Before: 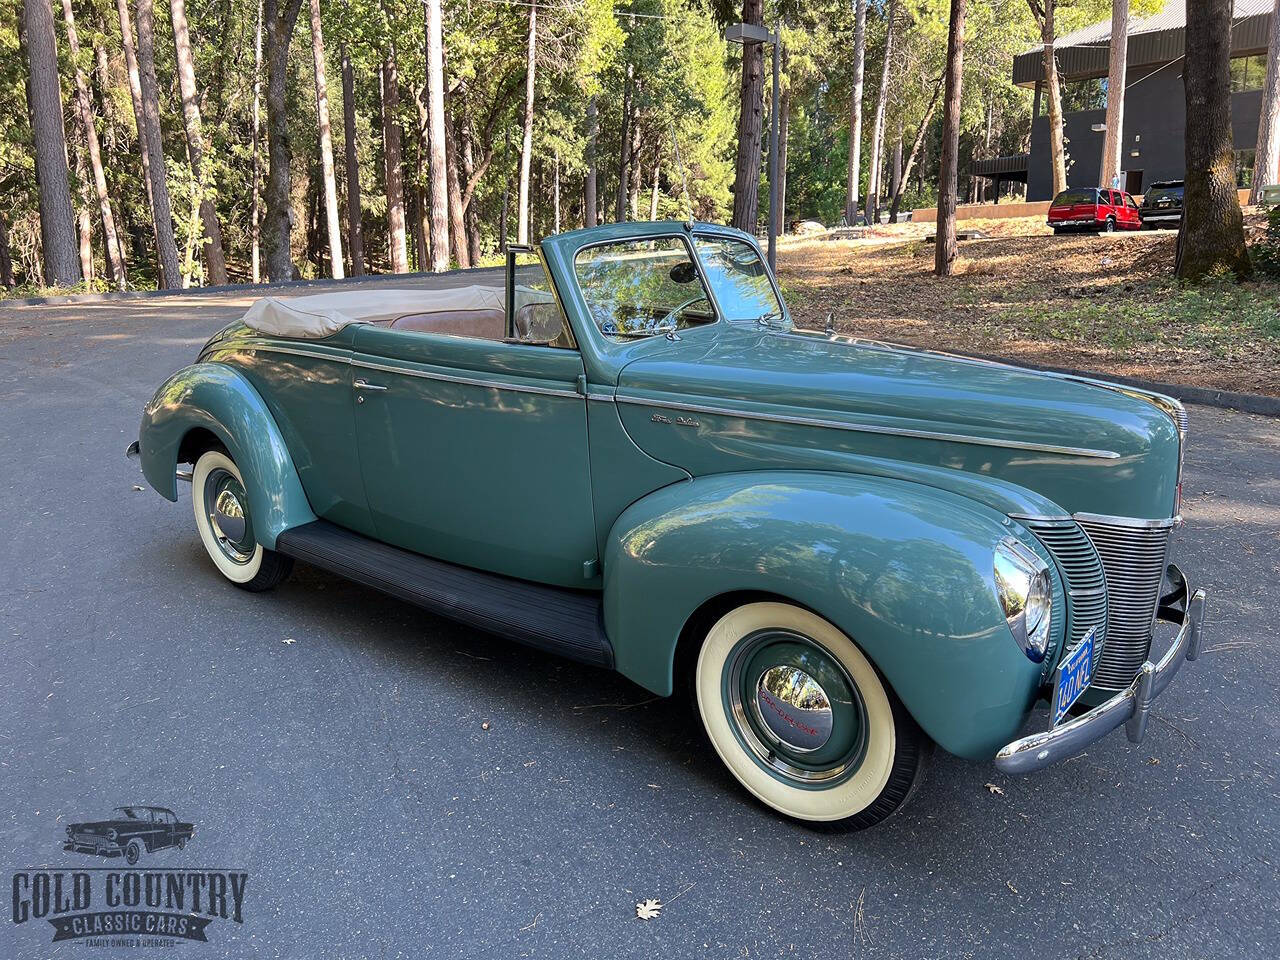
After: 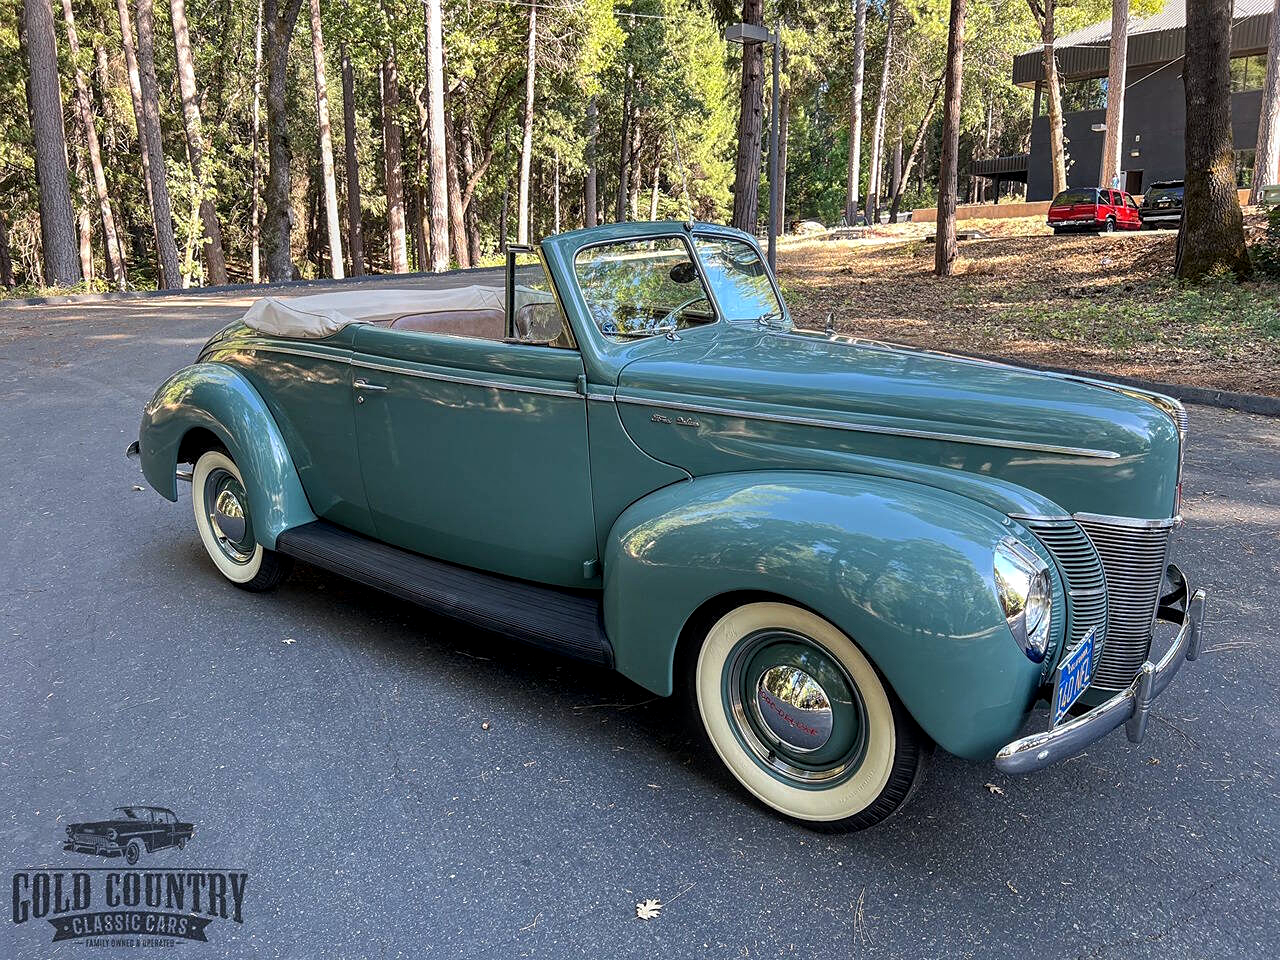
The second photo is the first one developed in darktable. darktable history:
contrast equalizer: octaves 7, y [[0.5 ×6], [0.5 ×6], [0.5, 0.5, 0.501, 0.545, 0.707, 0.863], [0 ×6], [0 ×6]]
sharpen: amount 0.203
local contrast: on, module defaults
